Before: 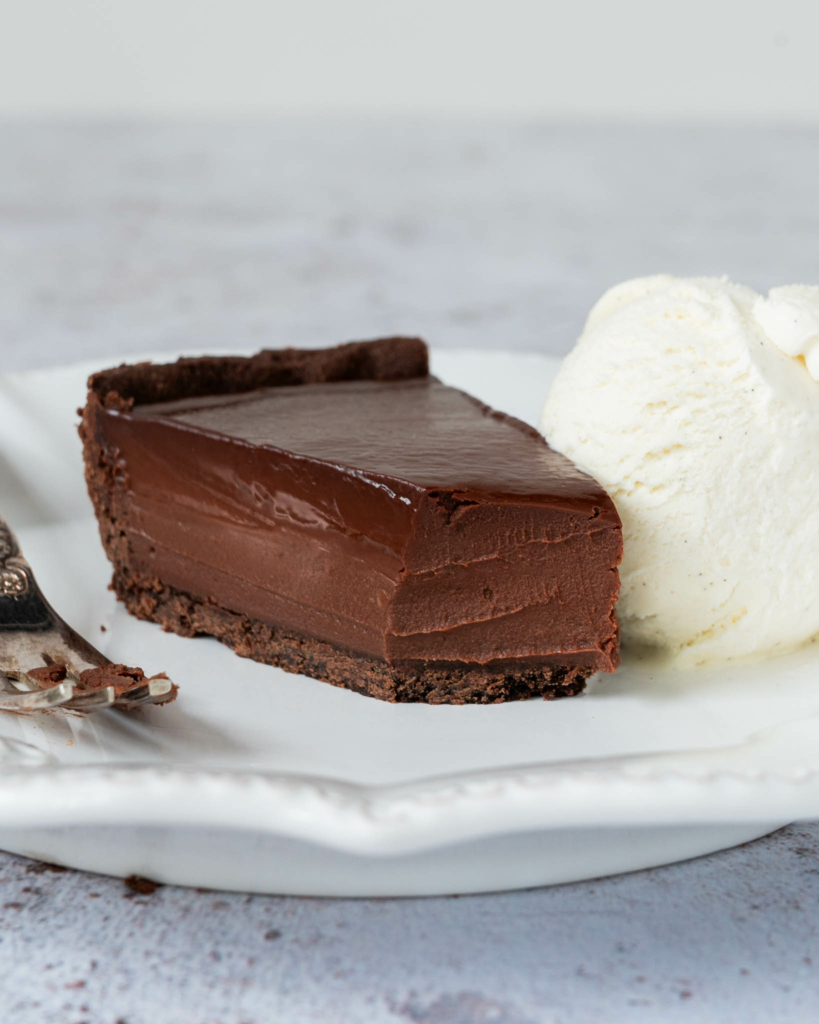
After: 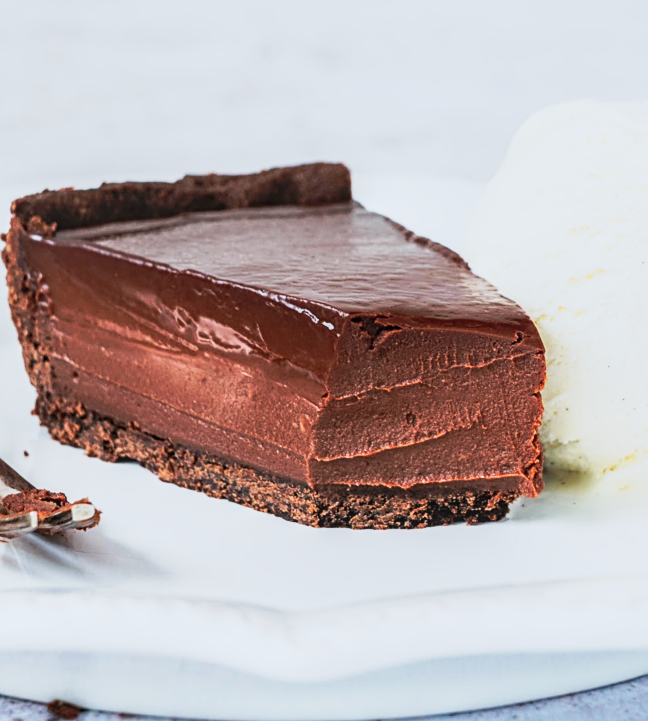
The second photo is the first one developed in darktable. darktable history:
tone curve: curves: ch0 [(0, 0.026) (0.172, 0.194) (0.398, 0.437) (0.469, 0.544) (0.612, 0.741) (0.845, 0.926) (1, 0.968)]; ch1 [(0, 0) (0.437, 0.453) (0.472, 0.467) (0.502, 0.502) (0.531, 0.537) (0.574, 0.583) (0.617, 0.64) (0.699, 0.749) (0.859, 0.919) (1, 1)]; ch2 [(0, 0) (0.33, 0.301) (0.421, 0.443) (0.476, 0.502) (0.511, 0.504) (0.553, 0.55) (0.595, 0.586) (0.664, 0.664) (1, 1)], preserve colors none
contrast brightness saturation: contrast 0.072, brightness 0.071, saturation 0.185
base curve: curves: ch0 [(0, 0) (0.032, 0.025) (0.121, 0.166) (0.206, 0.329) (0.605, 0.79) (1, 1)]
crop: left 9.514%, top 17.152%, right 11.284%, bottom 12.362%
shadows and highlights: on, module defaults
local contrast: on, module defaults
color calibration: x 0.367, y 0.379, temperature 4386.01 K
sharpen: on, module defaults
